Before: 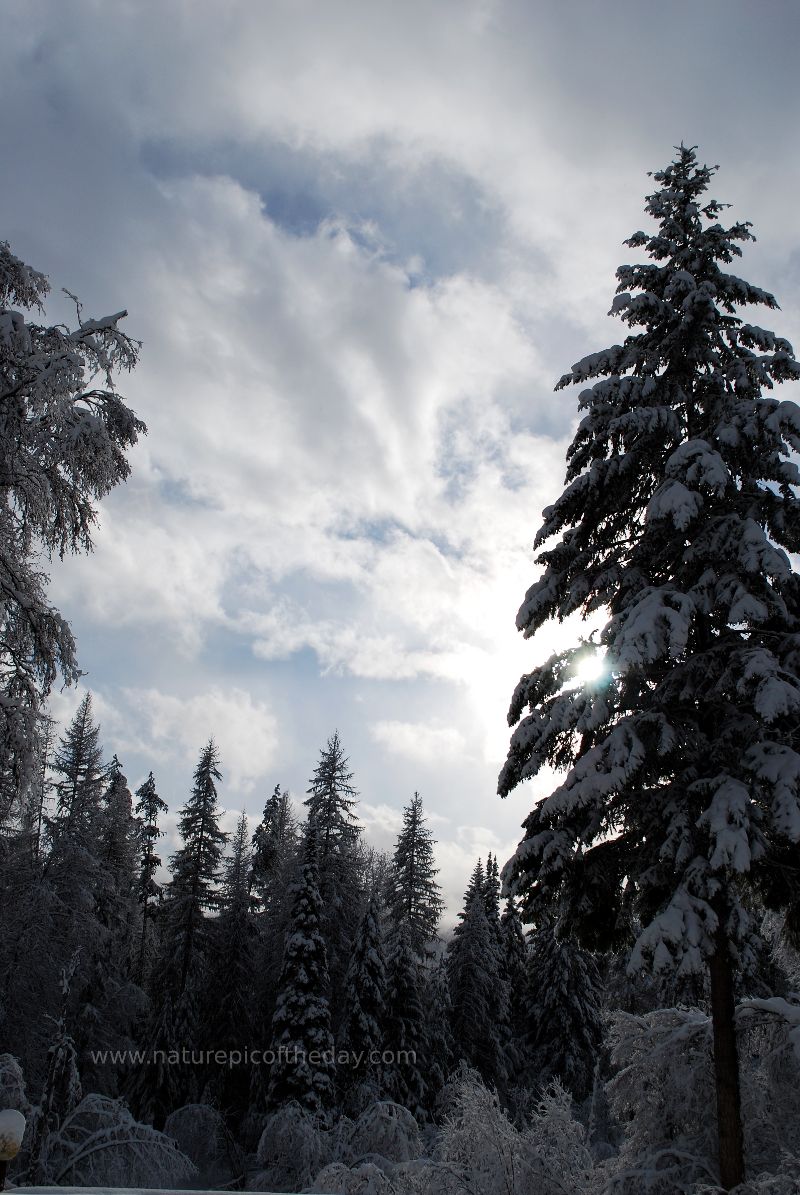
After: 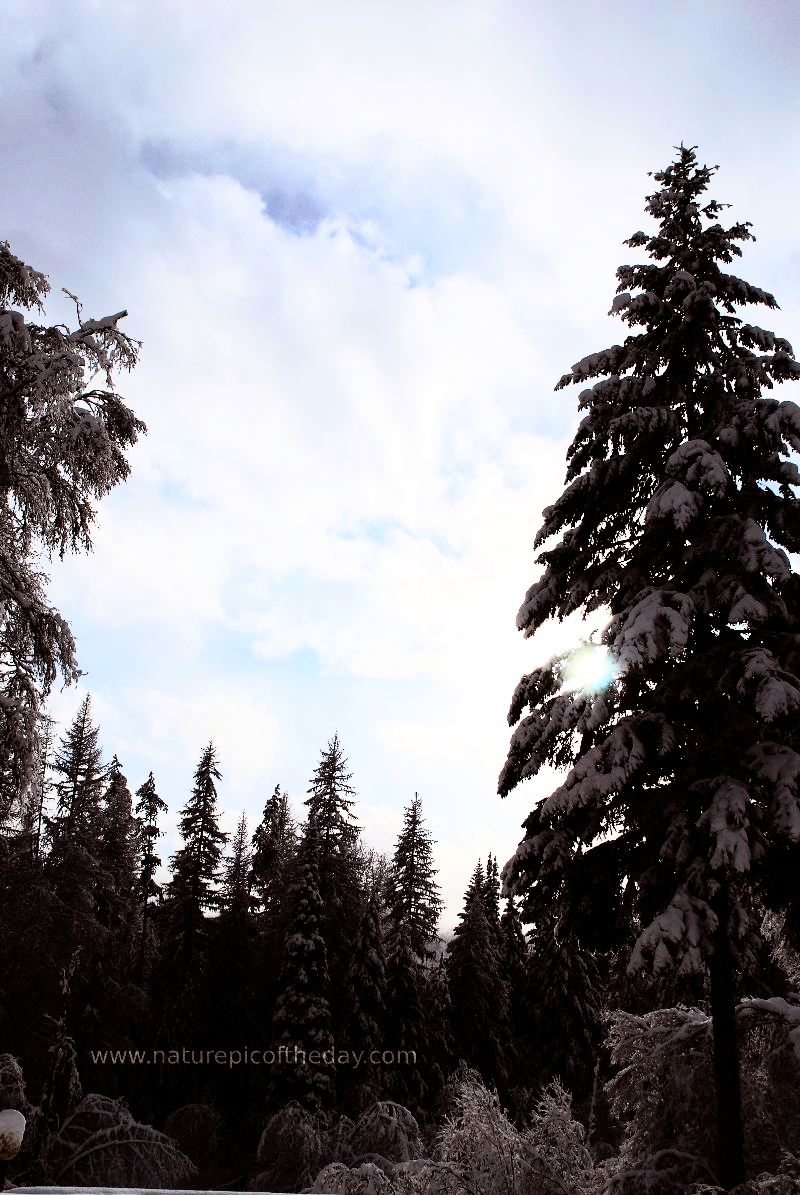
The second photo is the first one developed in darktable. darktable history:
rgb levels: mode RGB, independent channels, levels [[0, 0.5, 1], [0, 0.521, 1], [0, 0.536, 1]]
rgb curve: curves: ch0 [(0, 0) (0.21, 0.15) (0.24, 0.21) (0.5, 0.75) (0.75, 0.96) (0.89, 0.99) (1, 1)]; ch1 [(0, 0.02) (0.21, 0.13) (0.25, 0.2) (0.5, 0.67) (0.75, 0.9) (0.89, 0.97) (1, 1)]; ch2 [(0, 0.02) (0.21, 0.13) (0.25, 0.2) (0.5, 0.67) (0.75, 0.9) (0.89, 0.97) (1, 1)], compensate middle gray true
